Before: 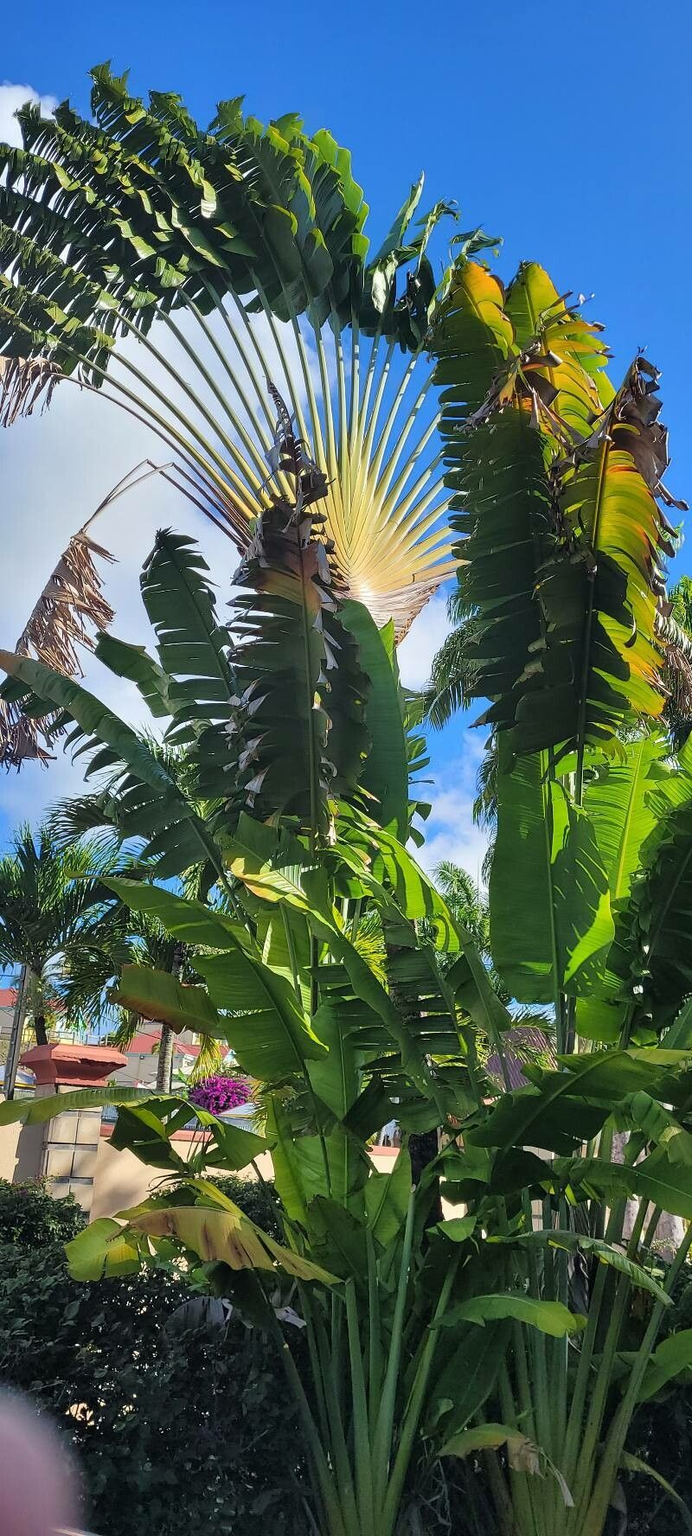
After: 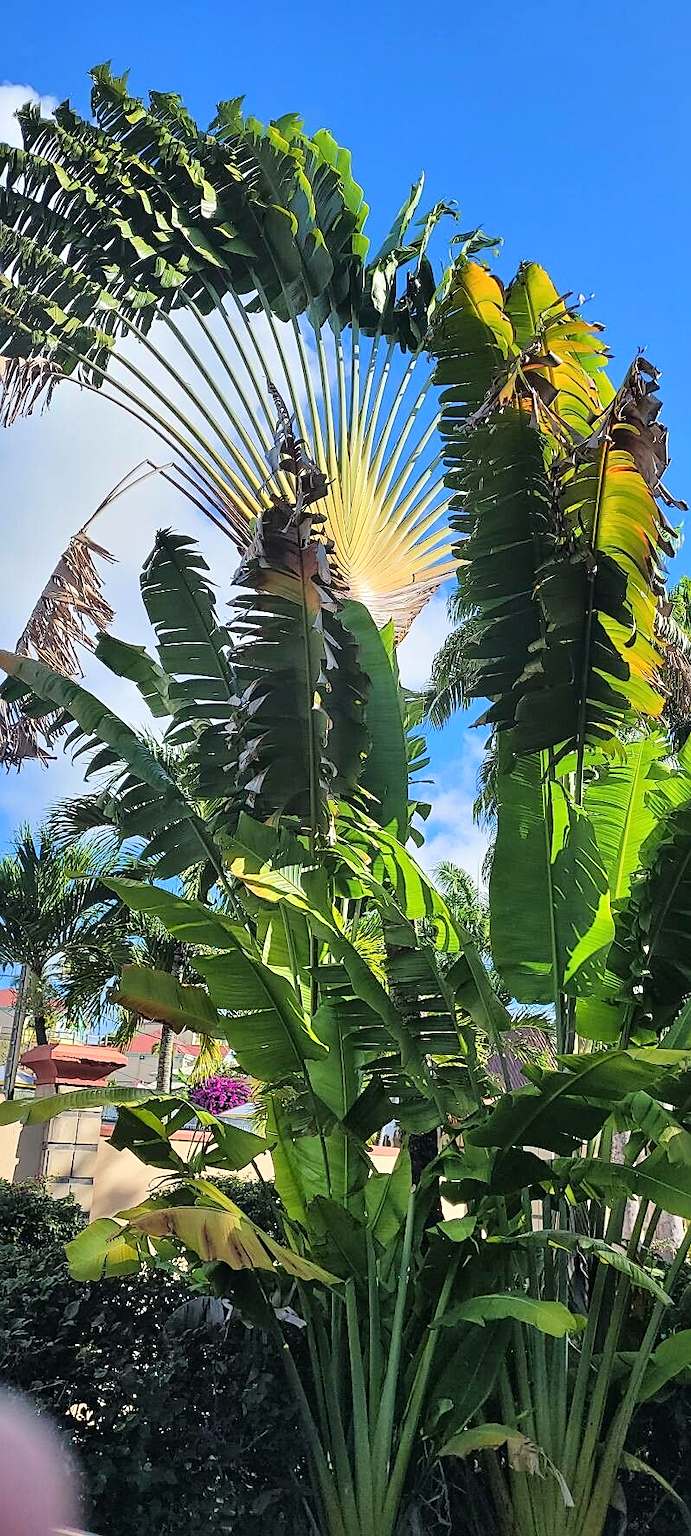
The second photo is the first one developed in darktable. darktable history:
sharpen: on, module defaults
tone curve: curves: ch0 [(0, 0.01) (0.052, 0.045) (0.136, 0.133) (0.29, 0.332) (0.453, 0.531) (0.676, 0.751) (0.89, 0.919) (1, 1)]; ch1 [(0, 0) (0.094, 0.081) (0.285, 0.299) (0.385, 0.403) (0.447, 0.429) (0.495, 0.496) (0.544, 0.552) (0.589, 0.612) (0.722, 0.728) (1, 1)]; ch2 [(0, 0) (0.257, 0.217) (0.43, 0.421) (0.498, 0.507) (0.531, 0.544) (0.56, 0.579) (0.625, 0.642) (1, 1)]
